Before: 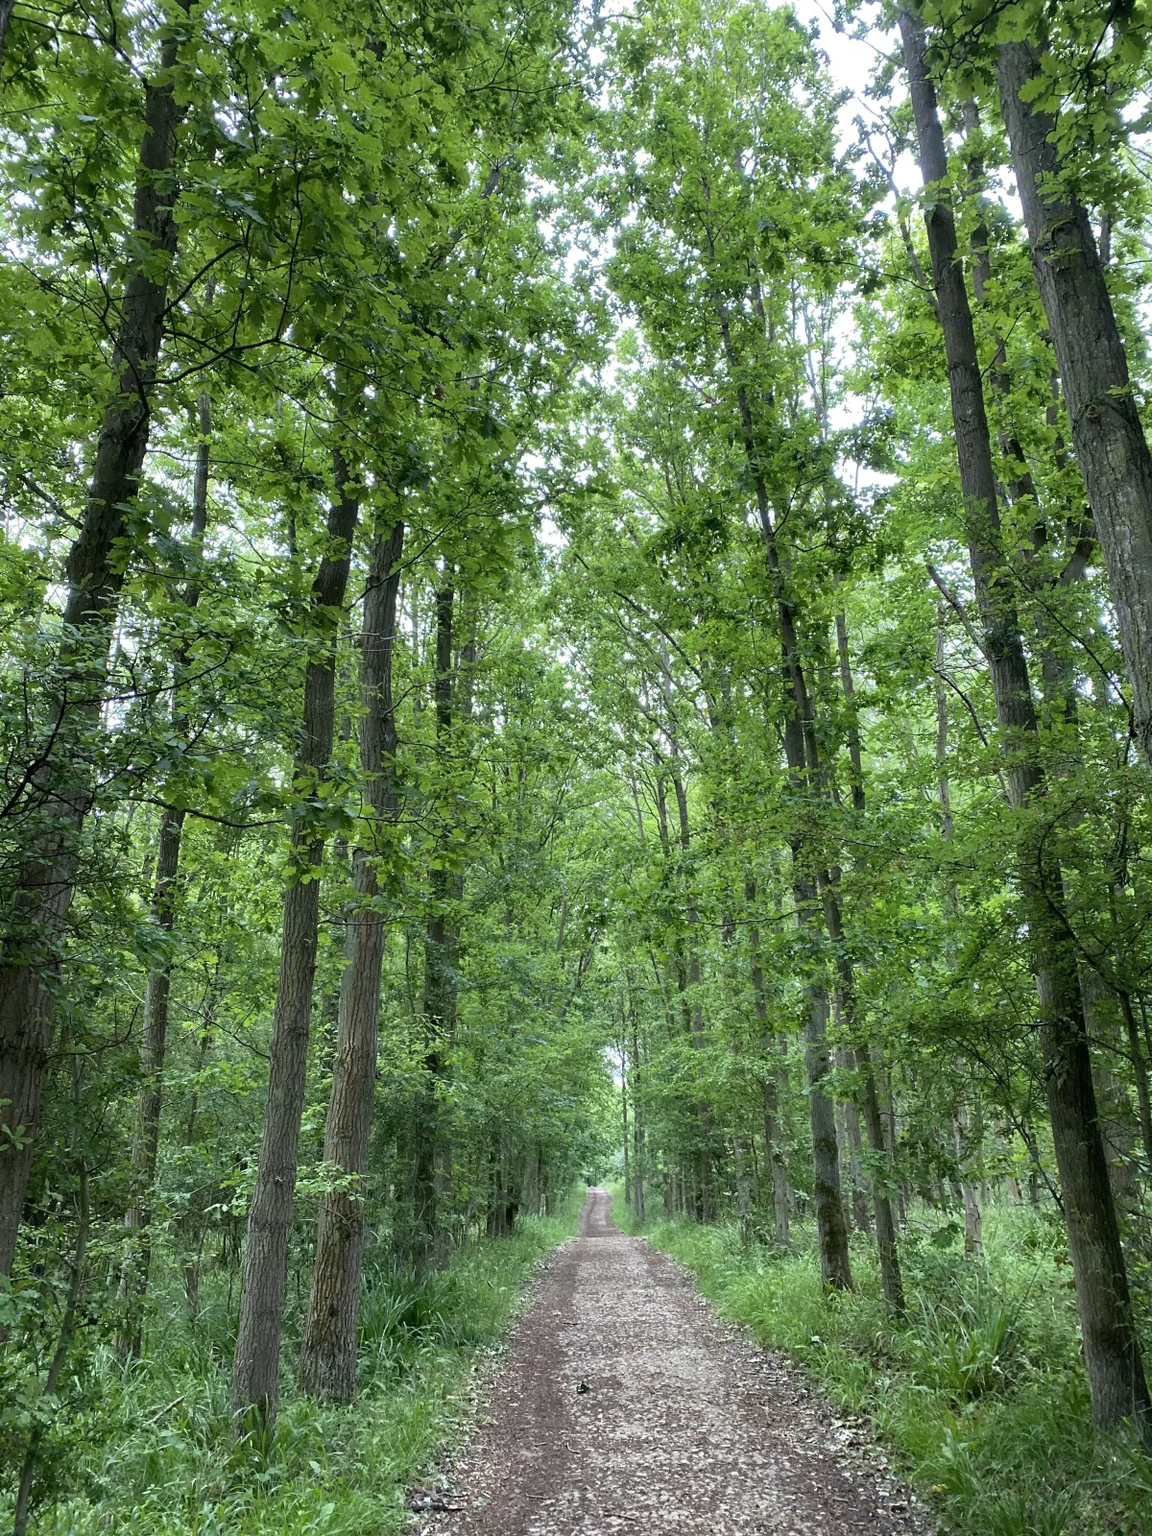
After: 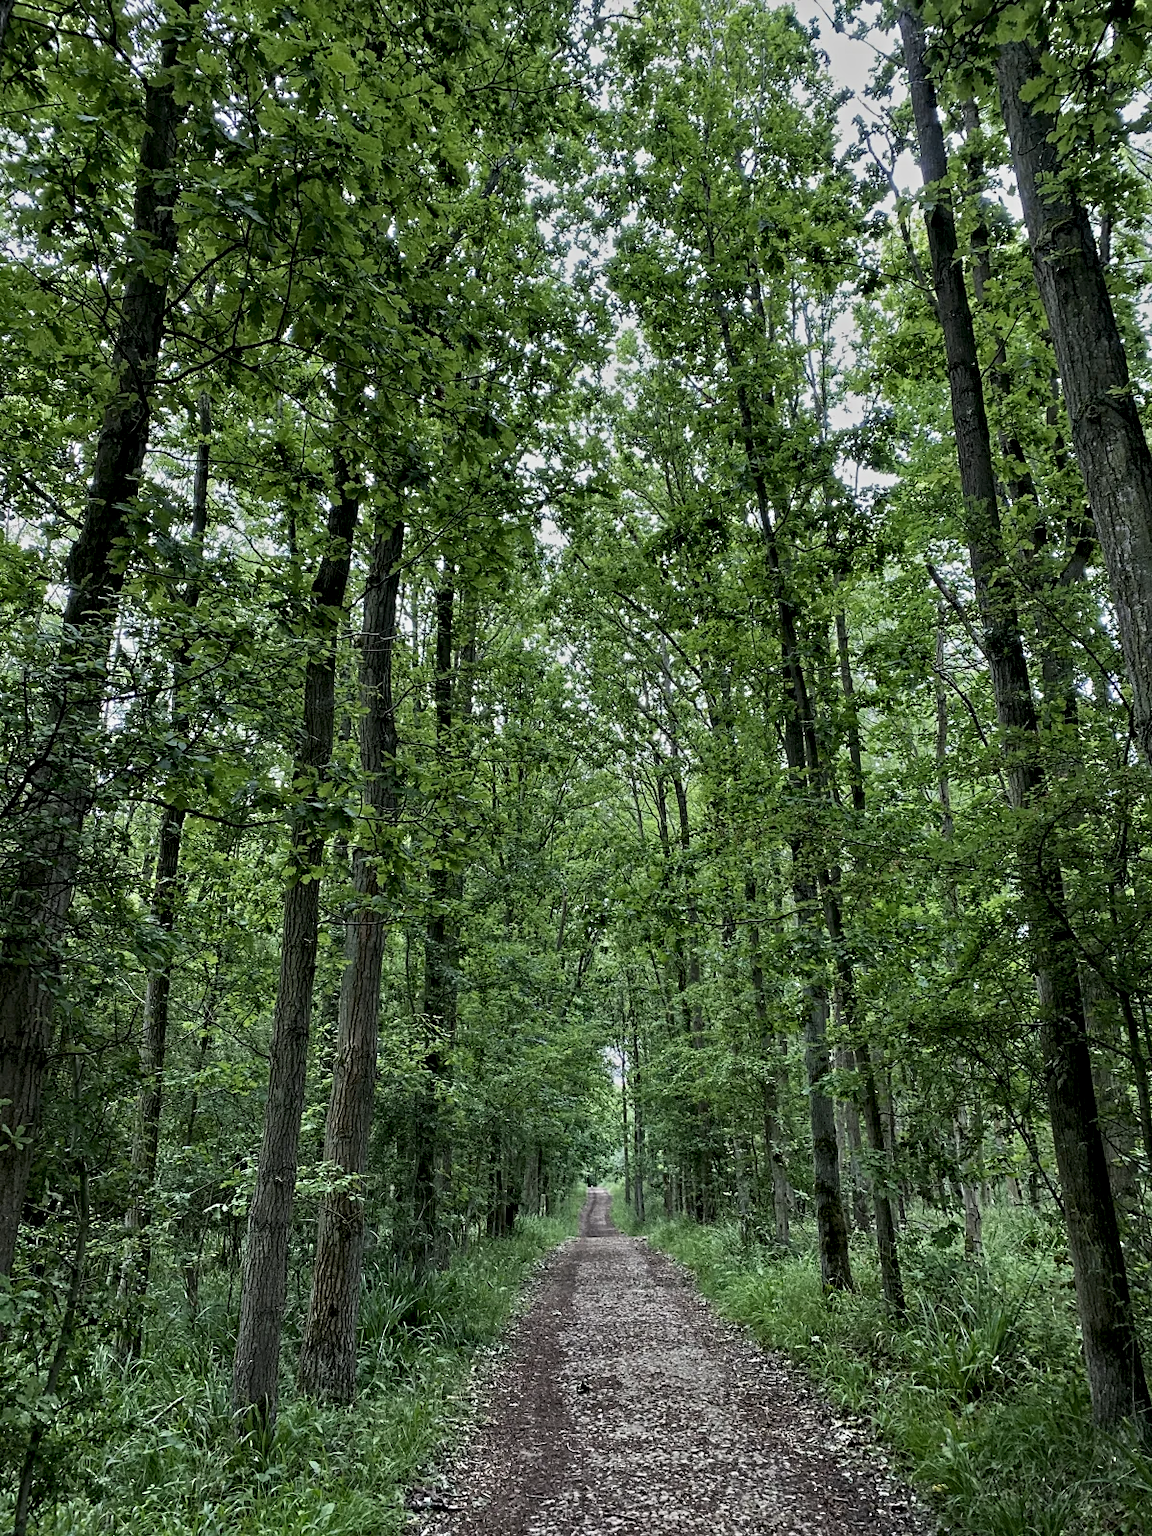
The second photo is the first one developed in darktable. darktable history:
exposure: exposure -0.921 EV, compensate highlight preservation false
contrast equalizer: y [[0.5, 0.542, 0.583, 0.625, 0.667, 0.708], [0.5 ×6], [0.5 ×6], [0 ×6], [0 ×6]]
